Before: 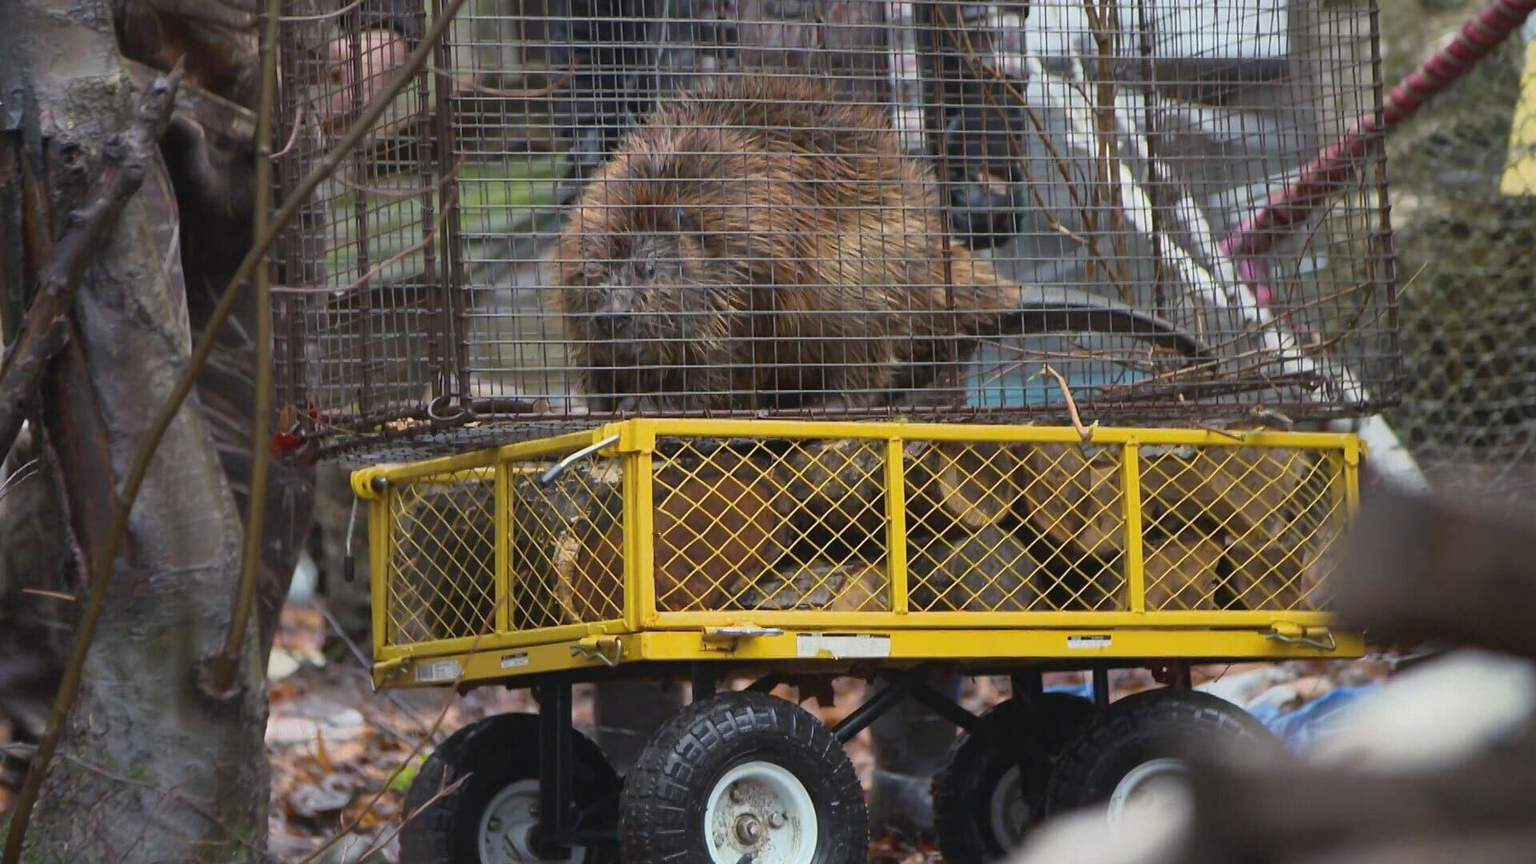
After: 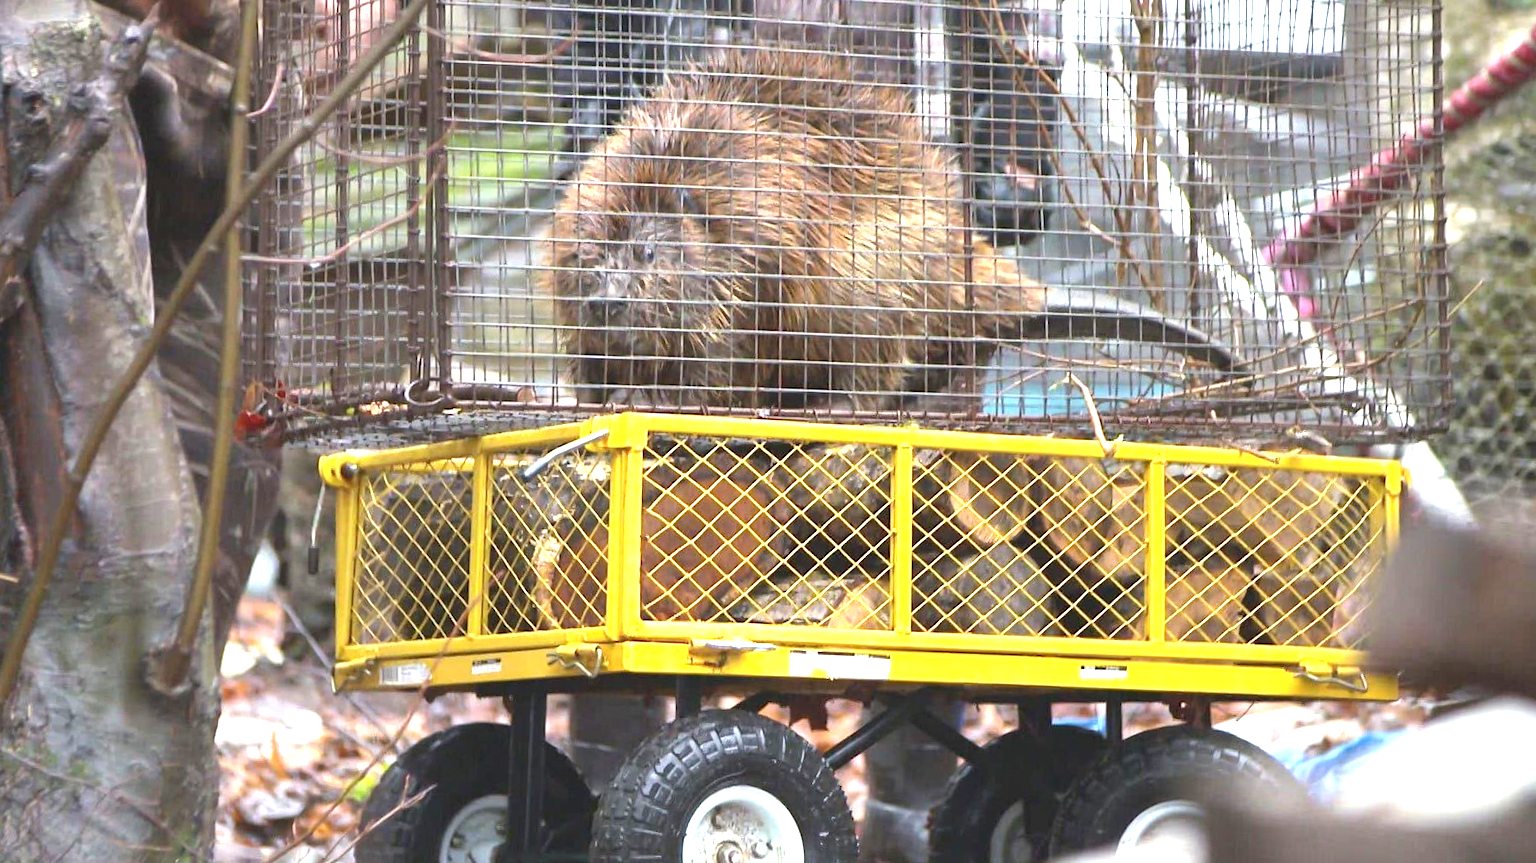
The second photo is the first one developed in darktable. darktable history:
exposure: black level correction 0, exposure 1.669 EV, compensate highlight preservation false
crop and rotate: angle -2.39°
